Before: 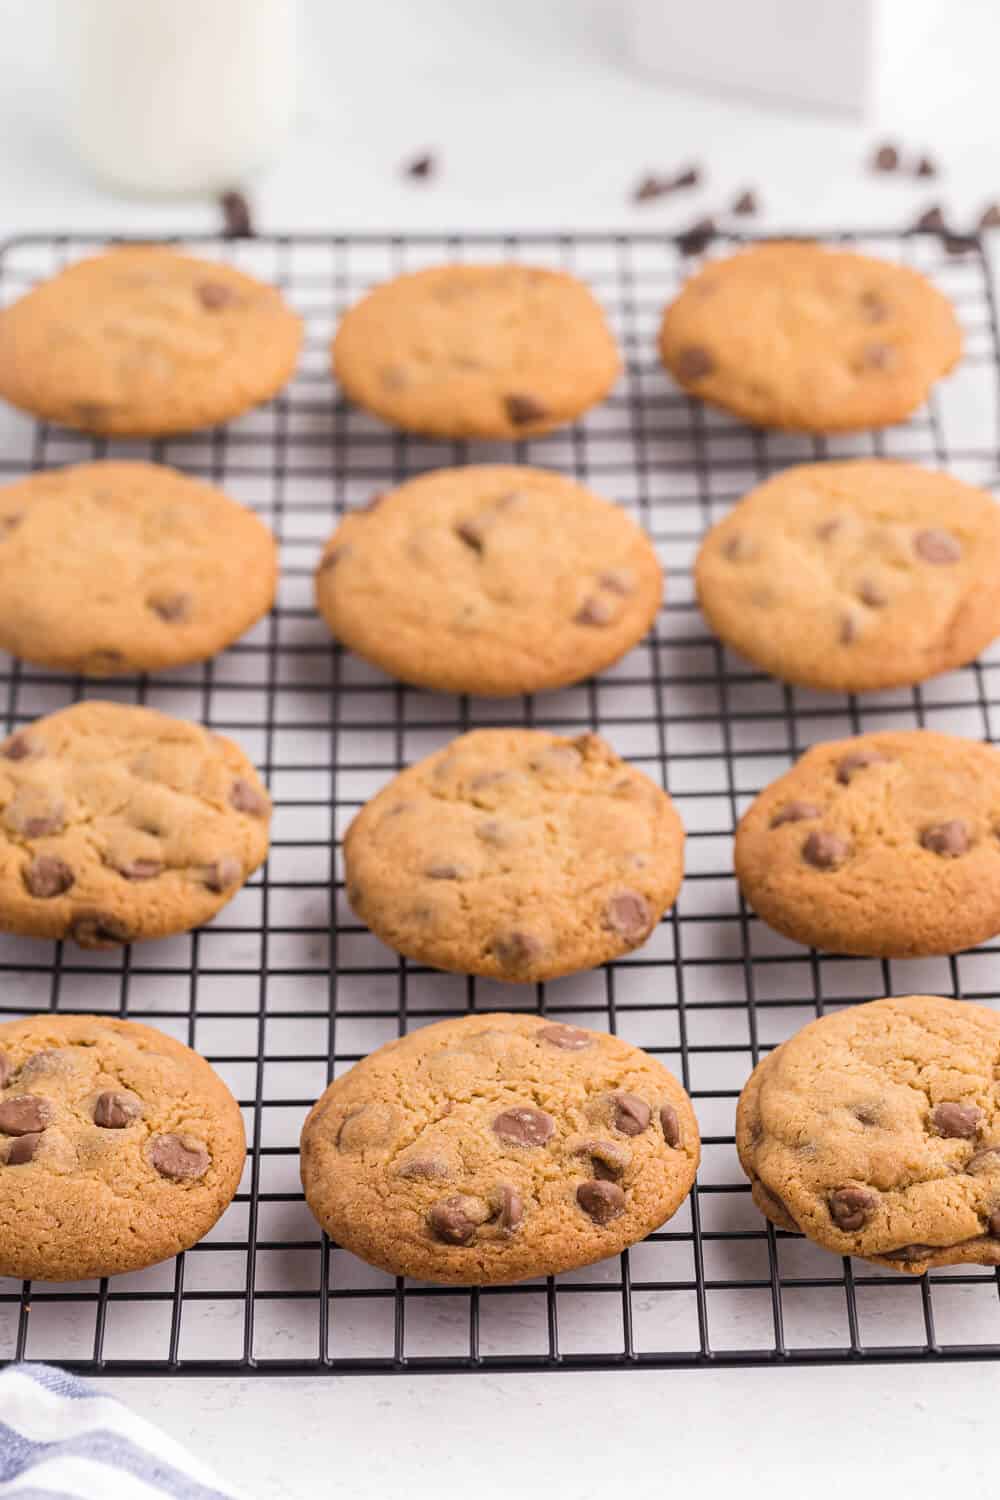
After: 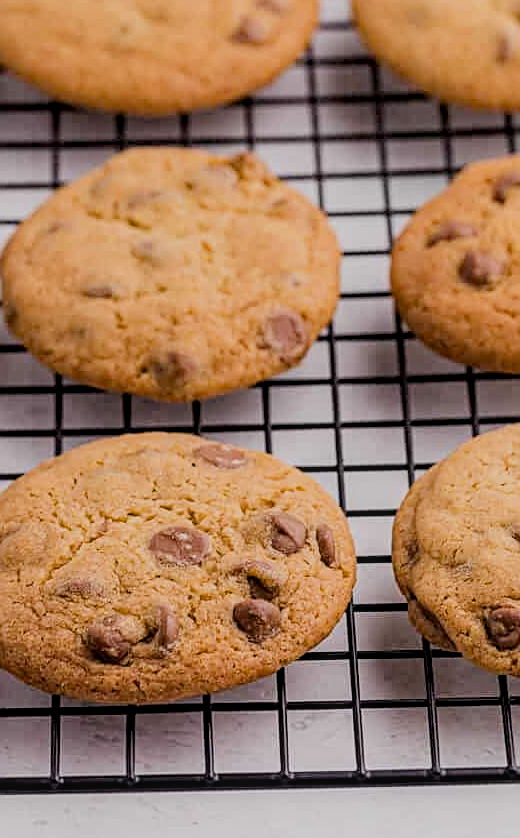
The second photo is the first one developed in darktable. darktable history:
filmic rgb: black relative exposure -7.65 EV, white relative exposure 4.56 EV, hardness 3.61
crop: left 34.426%, top 38.774%, right 13.571%, bottom 5.295%
haze removal: strength 0.297, distance 0.251, compatibility mode true, adaptive false
sharpen: on, module defaults
local contrast: on, module defaults
